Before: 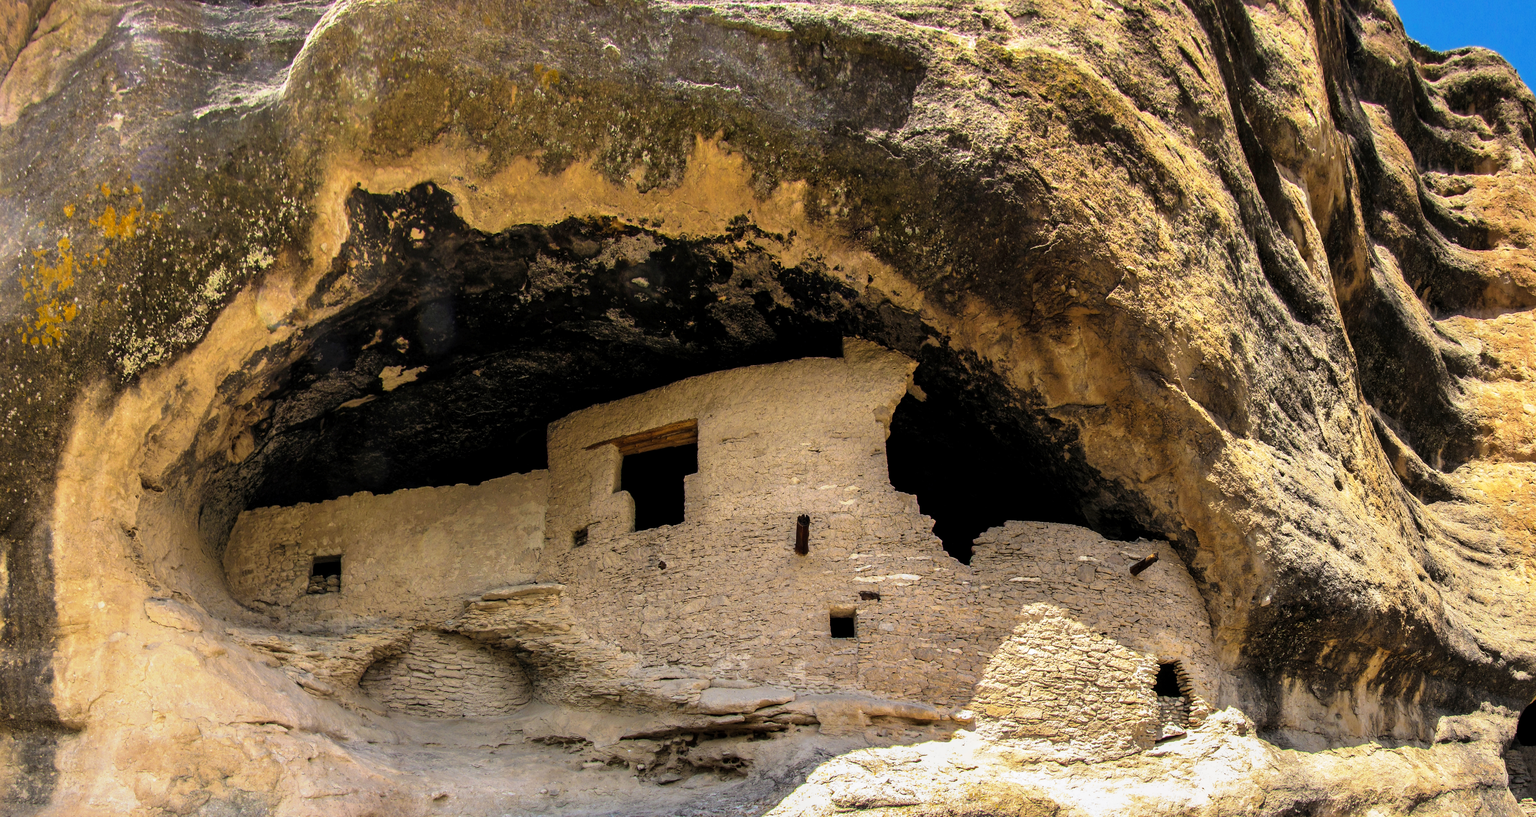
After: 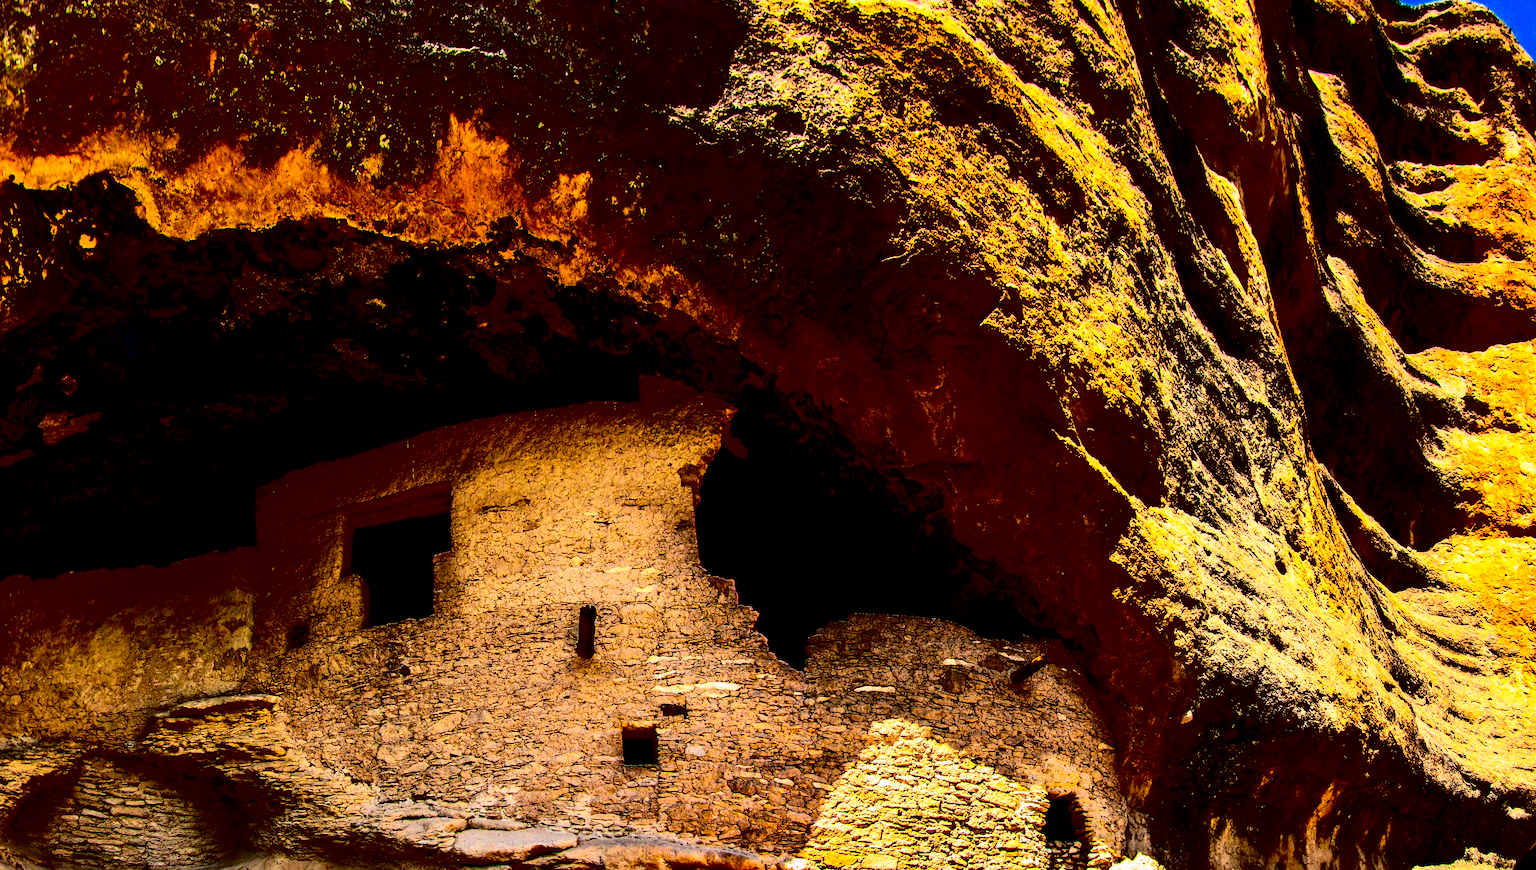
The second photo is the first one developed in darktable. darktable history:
crop: left 22.787%, top 5.842%, bottom 11.866%
contrast brightness saturation: contrast 0.763, brightness -0.983, saturation 0.998
